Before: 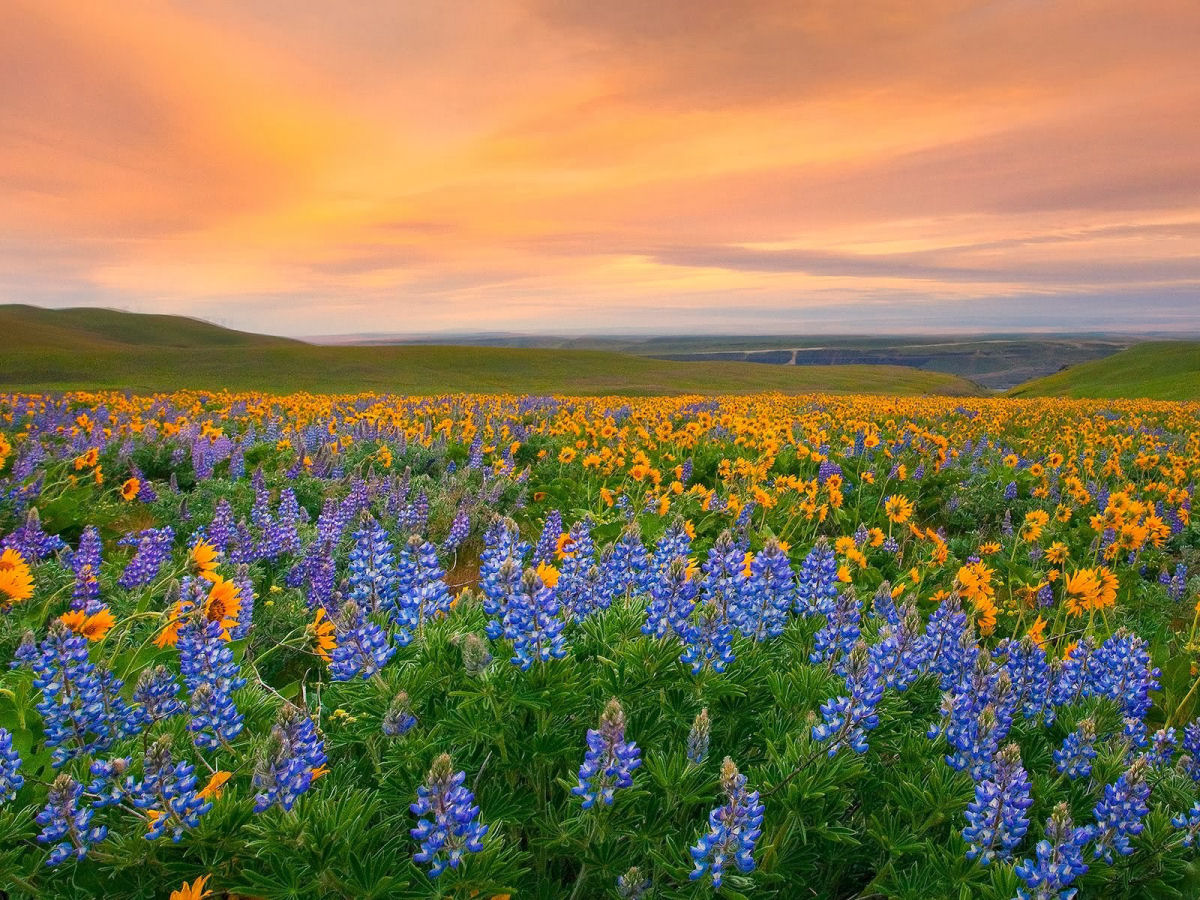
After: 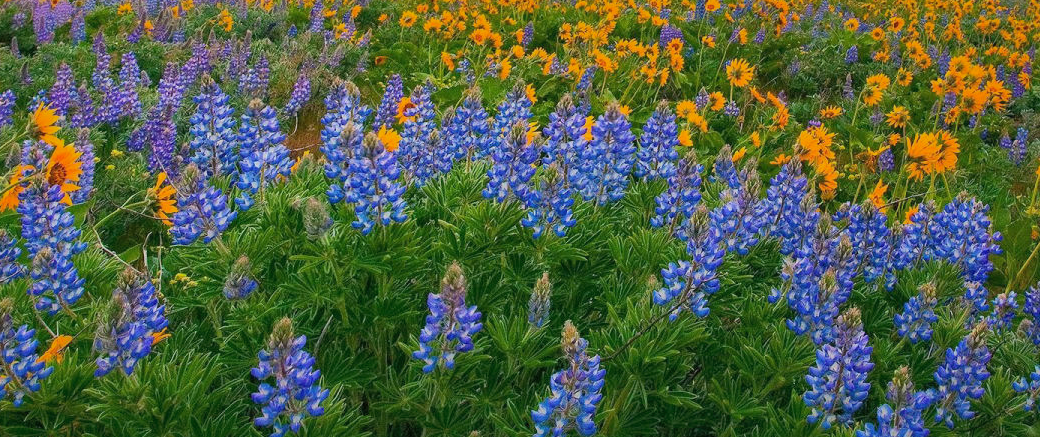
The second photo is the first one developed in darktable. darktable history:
crop and rotate: left 13.285%, top 48.546%, bottom 2.851%
shadows and highlights: shadows 39.46, highlights -59.86, highlights color adjustment 73.28%
